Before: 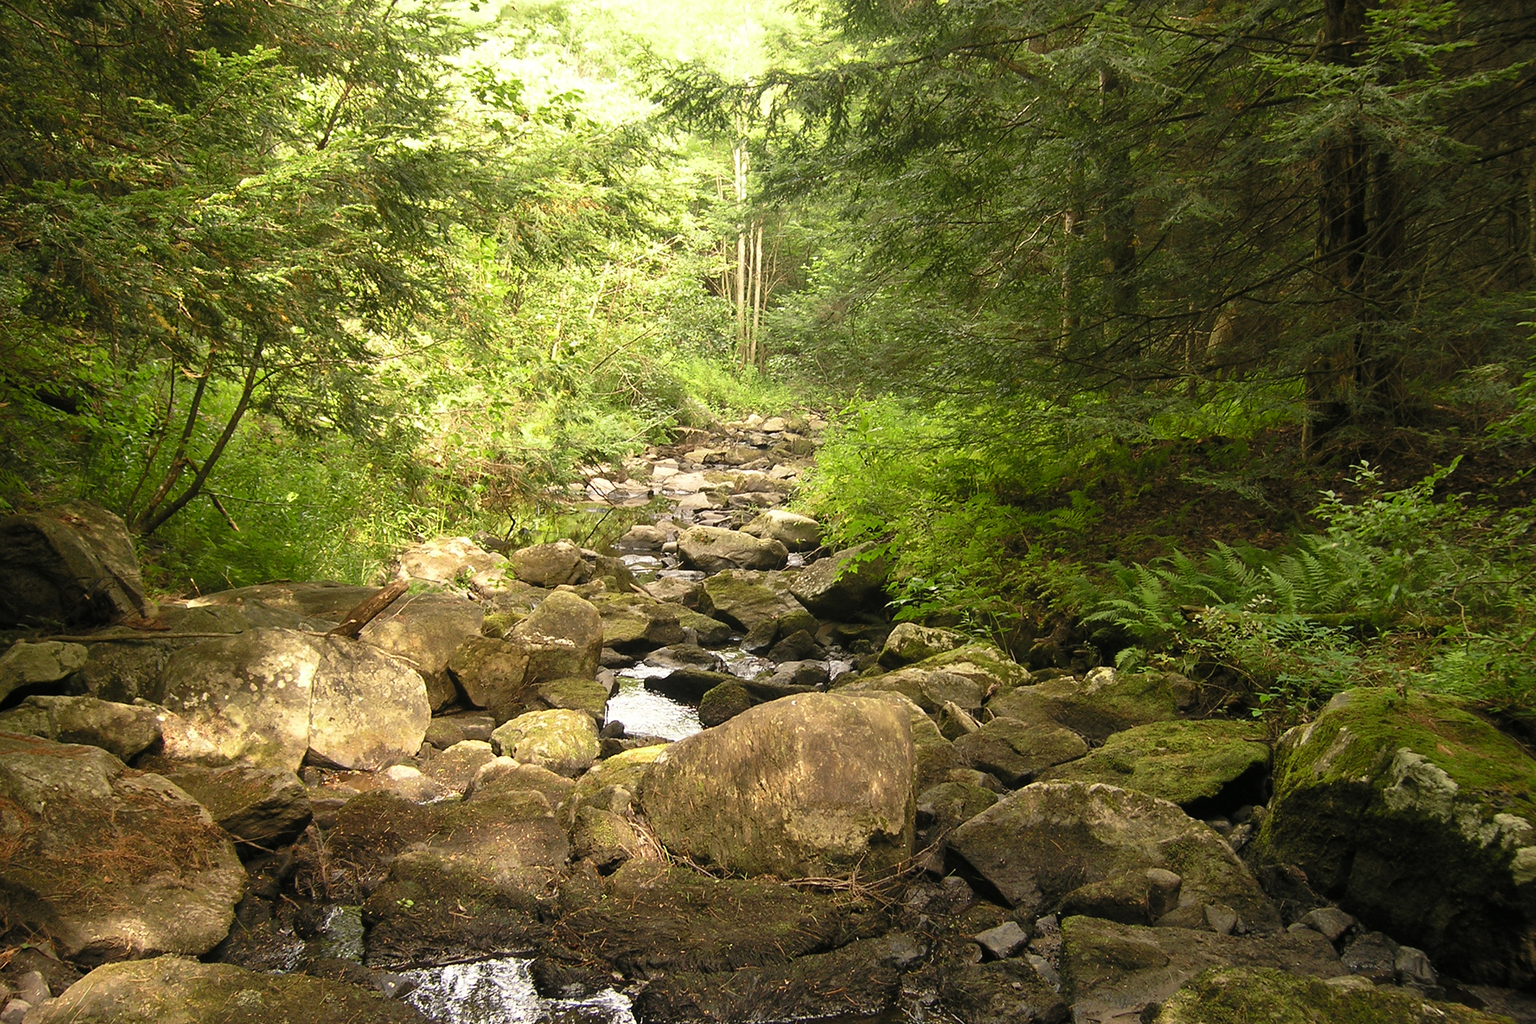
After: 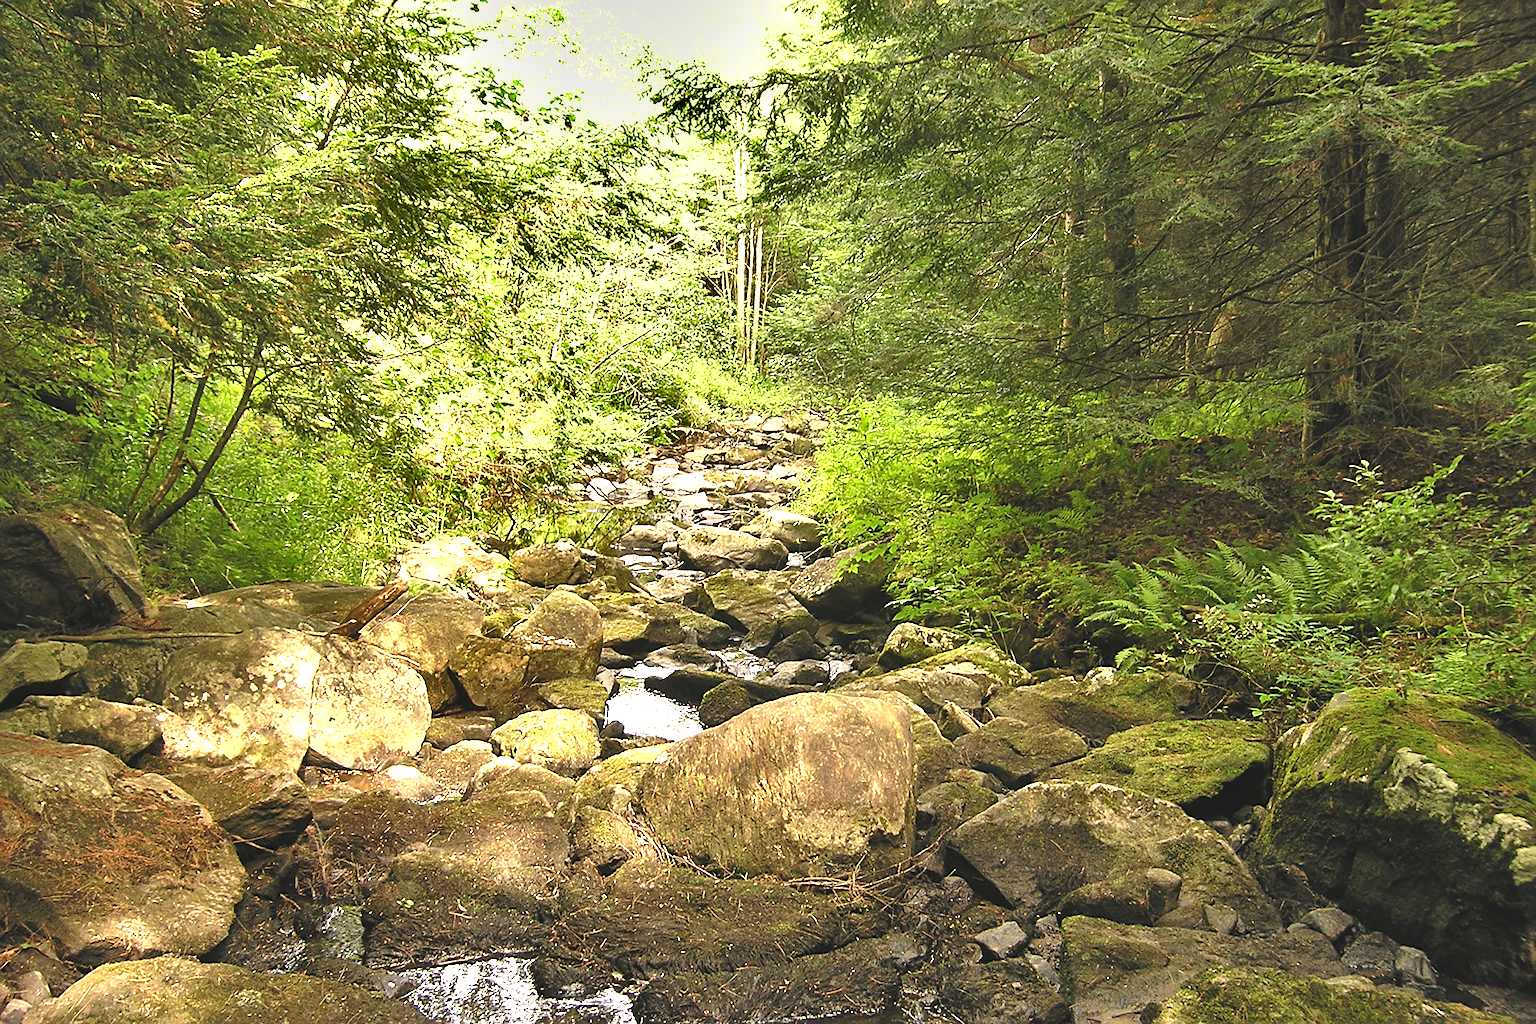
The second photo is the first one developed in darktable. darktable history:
shadows and highlights: low approximation 0.01, soften with gaussian
exposure: black level correction -0.005, exposure 1.002 EV, compensate highlight preservation false
sharpen: on, module defaults
